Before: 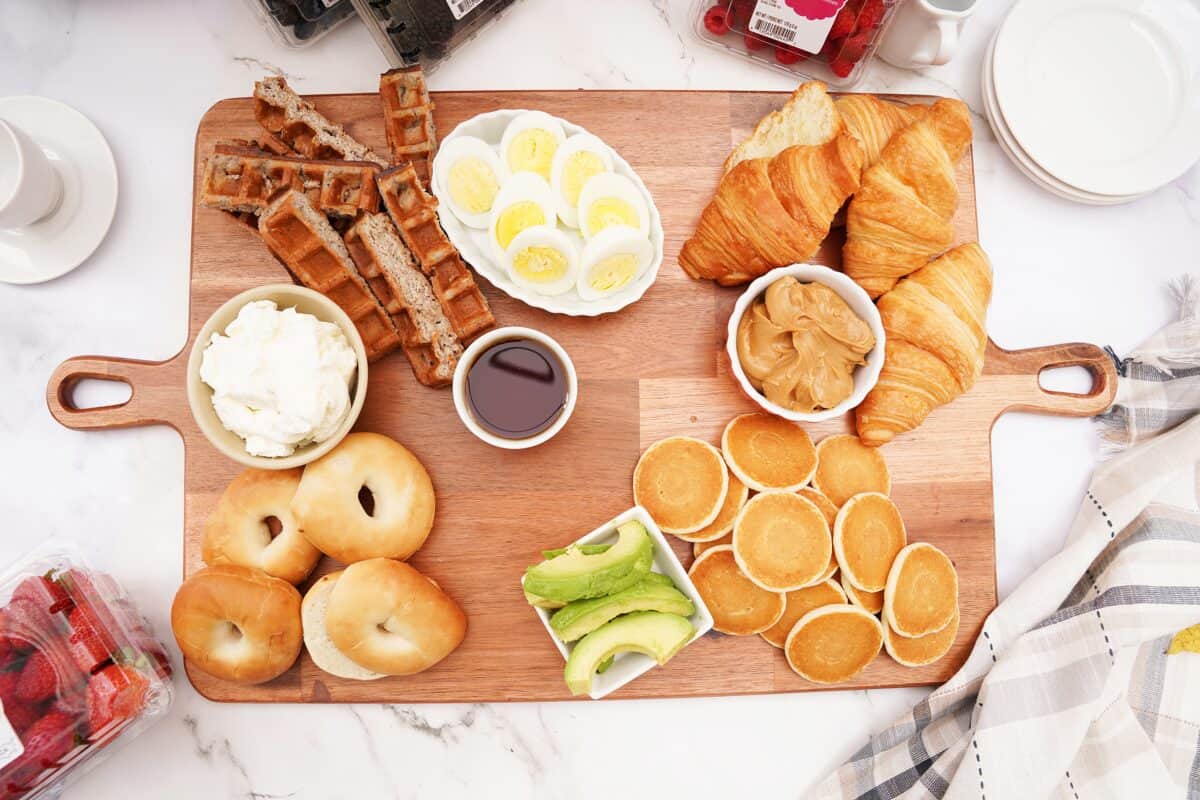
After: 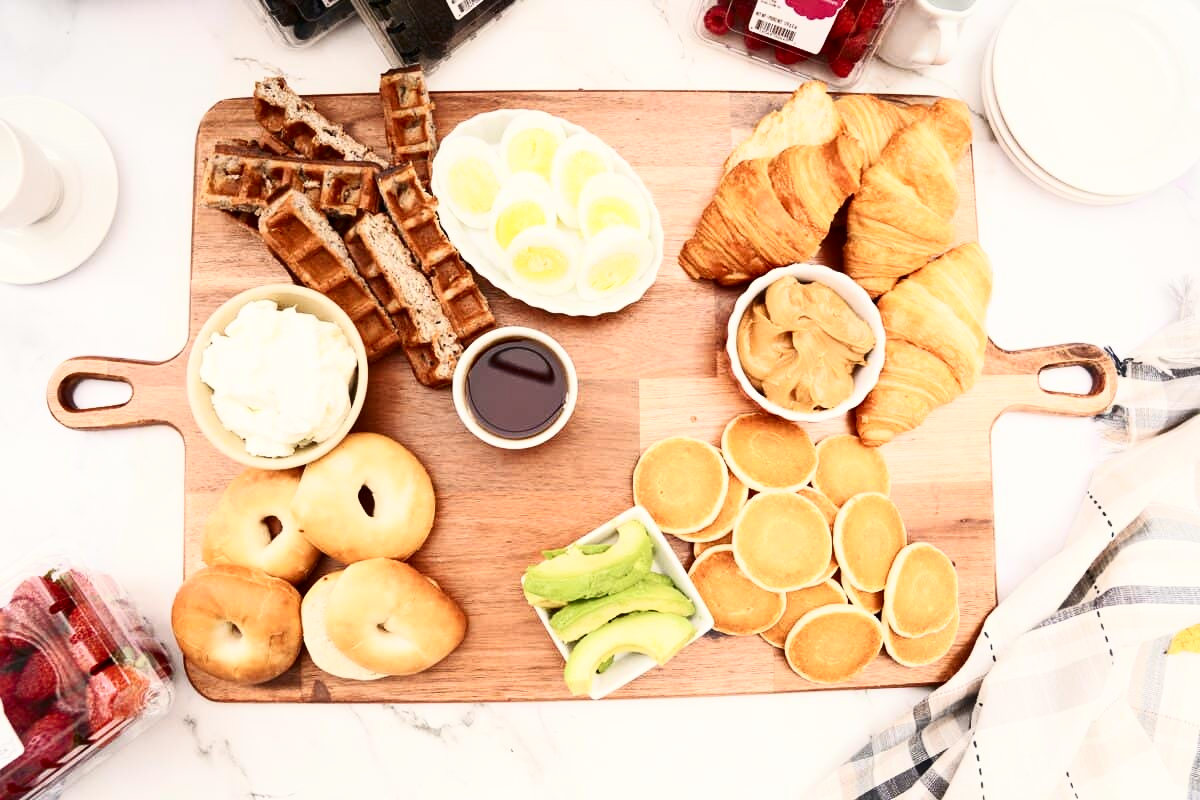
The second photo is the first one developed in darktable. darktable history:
contrast brightness saturation: contrast 0.28
color correction: highlights b* 3
shadows and highlights: shadows 0, highlights 40
